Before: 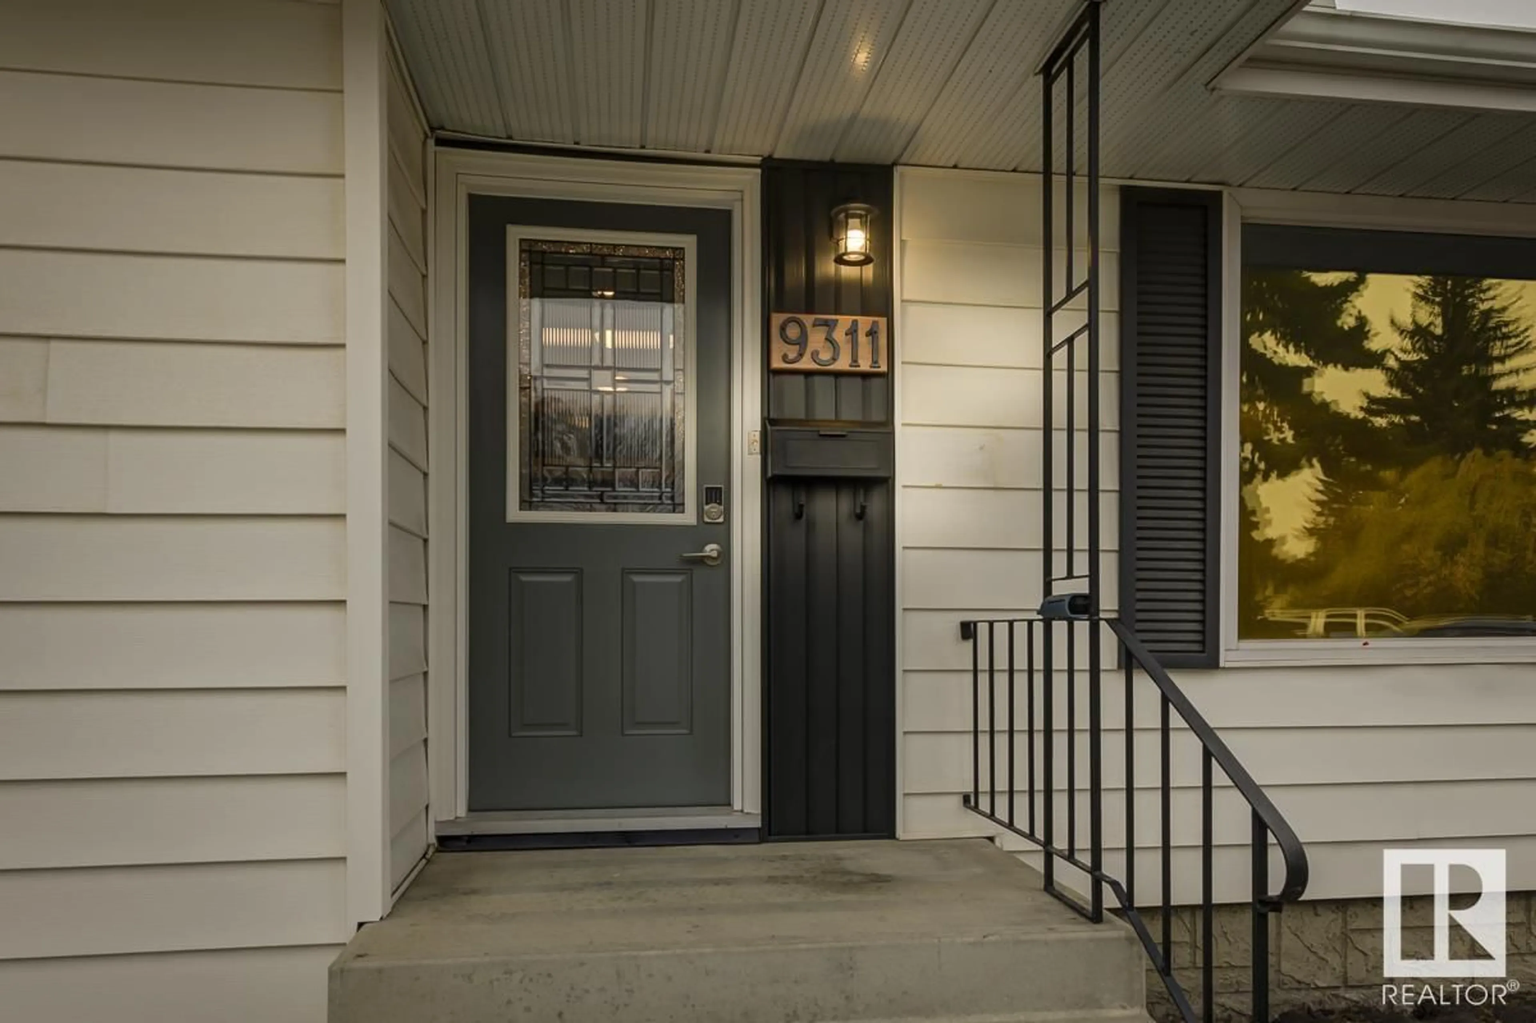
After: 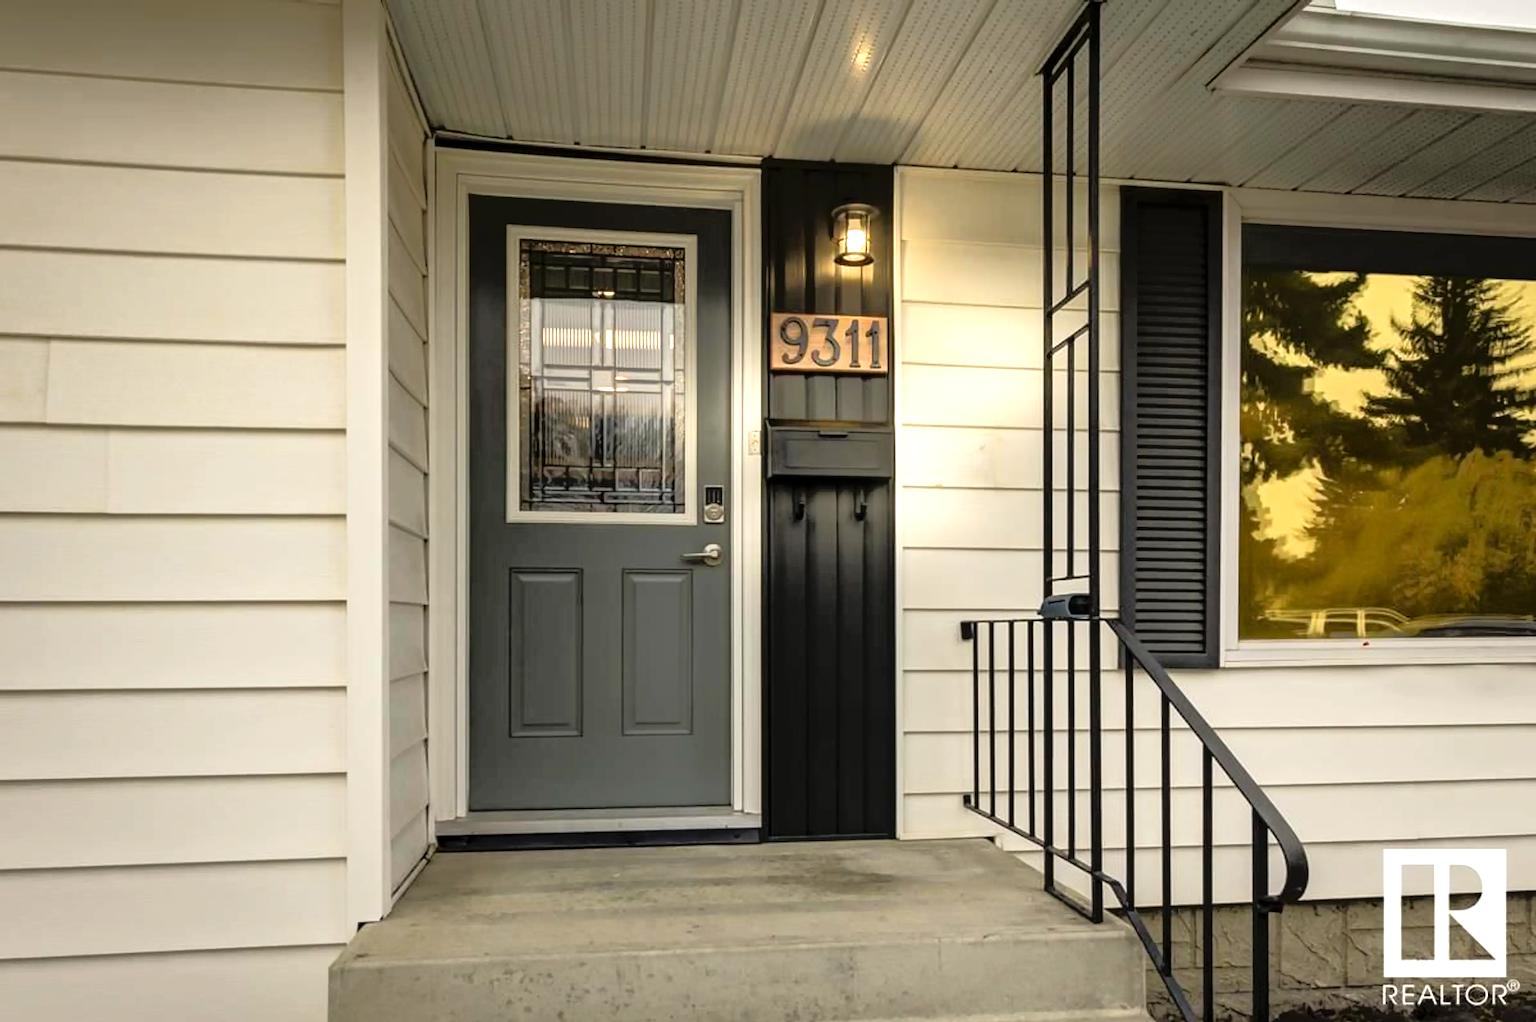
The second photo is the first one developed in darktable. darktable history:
exposure: black level correction 0.001, exposure 1.131 EV, compensate highlight preservation false
tone equalizer: -8 EV -1.88 EV, -7 EV -1.19 EV, -6 EV -1.65 EV, edges refinement/feathering 500, mask exposure compensation -1.57 EV, preserve details no
